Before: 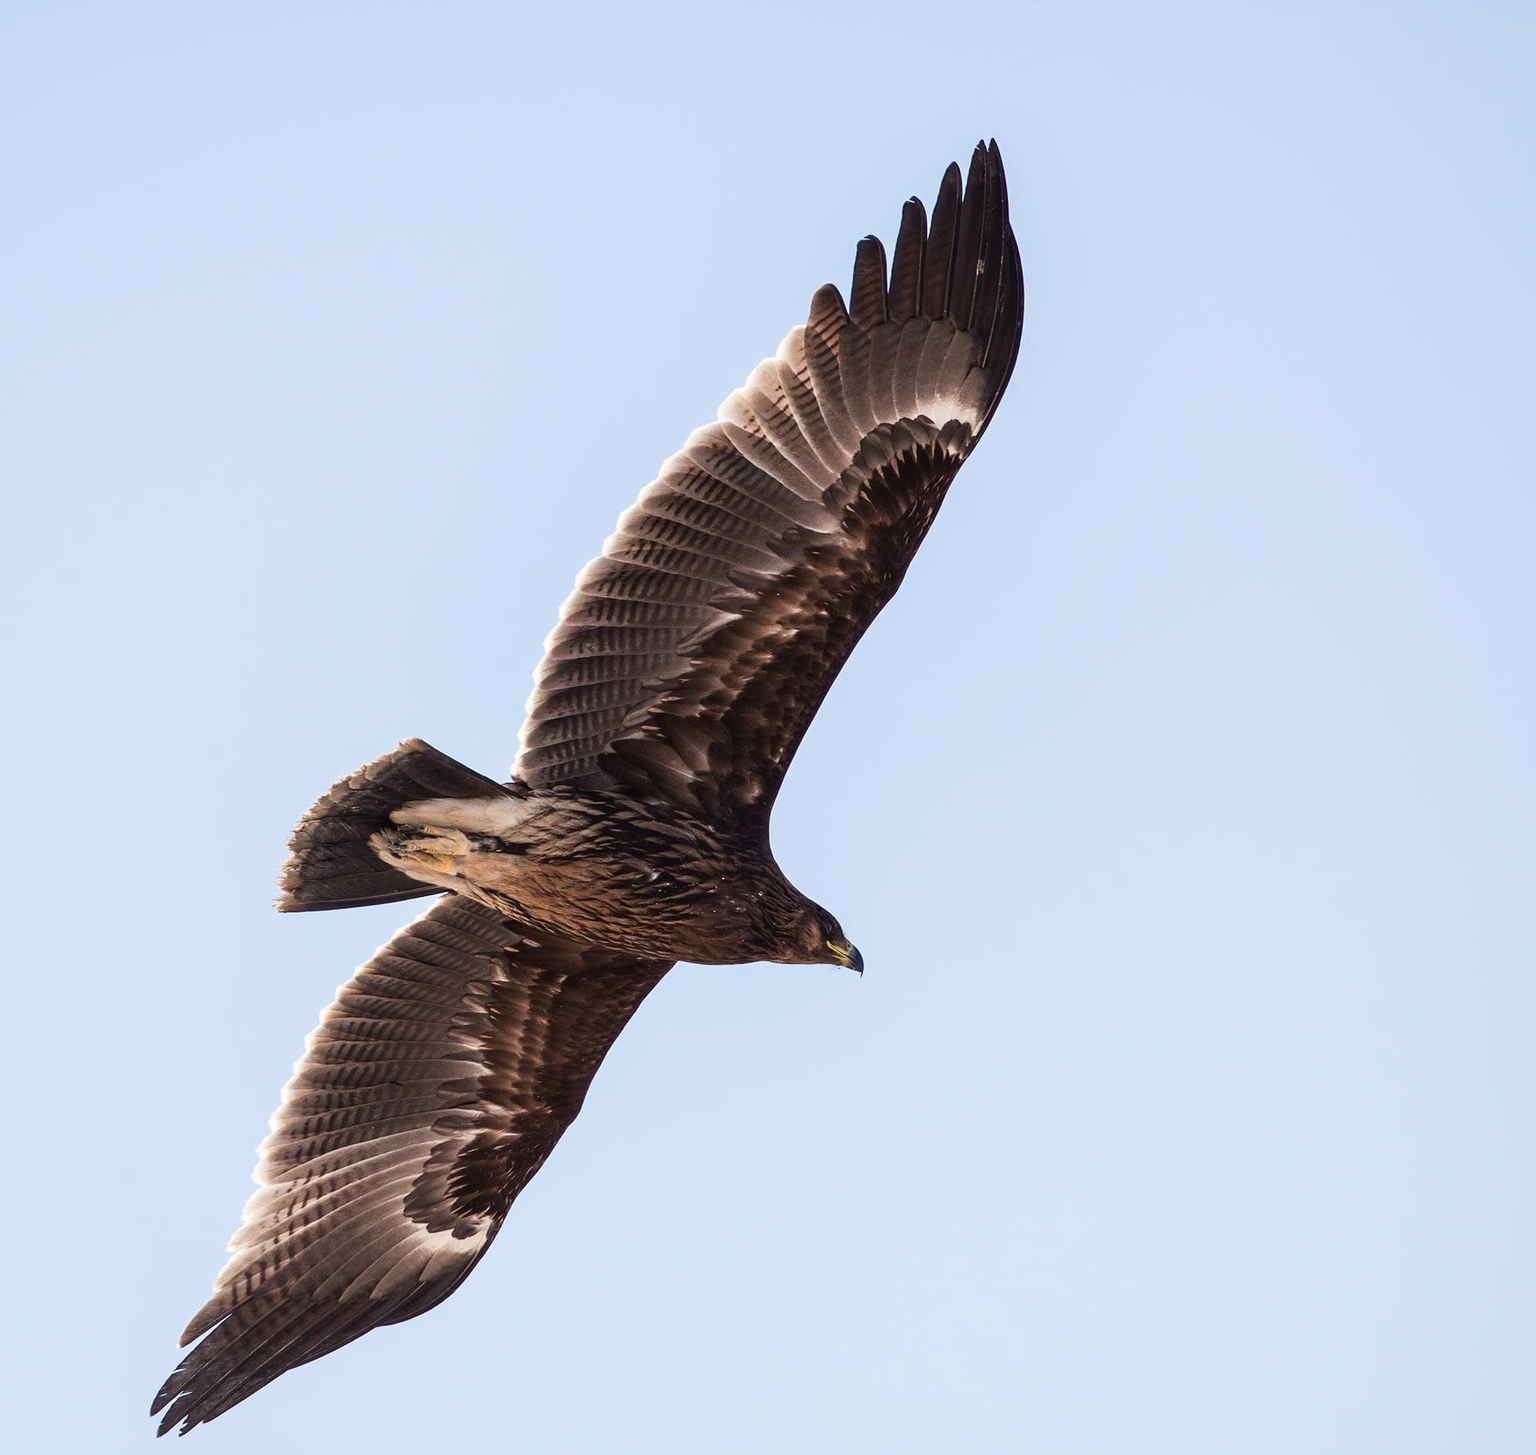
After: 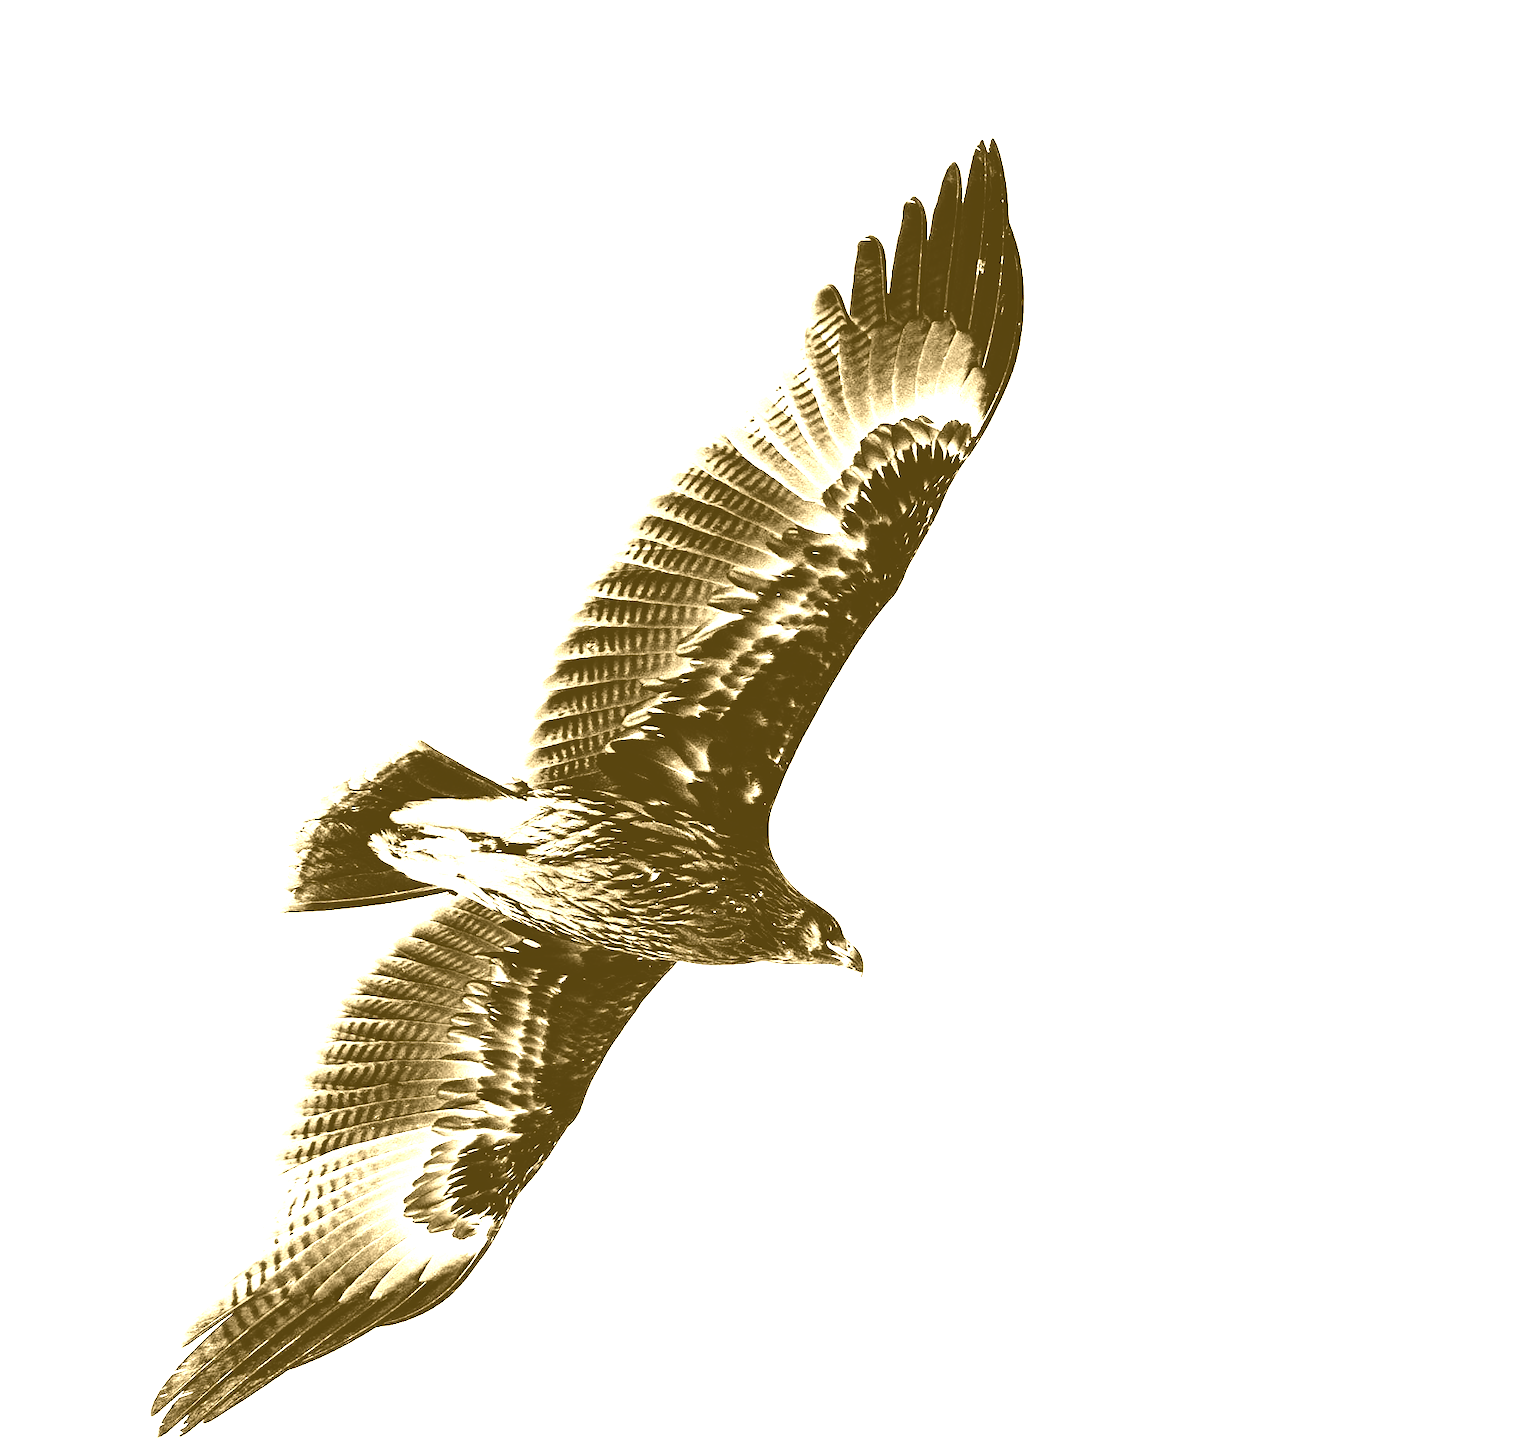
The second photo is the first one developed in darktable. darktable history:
exposure: black level correction 0, exposure 1.1 EV, compensate exposure bias true, compensate highlight preservation false
filmic rgb: black relative exposure -3.75 EV, white relative exposure 2.4 EV, dynamic range scaling -50%, hardness 3.42, latitude 30%, contrast 1.8
tone equalizer: -8 EV -0.75 EV, -7 EV -0.7 EV, -6 EV -0.6 EV, -5 EV -0.4 EV, -3 EV 0.4 EV, -2 EV 0.6 EV, -1 EV 0.7 EV, +0 EV 0.75 EV, edges refinement/feathering 500, mask exposure compensation -1.57 EV, preserve details no
colorize: hue 36°, source mix 100%
